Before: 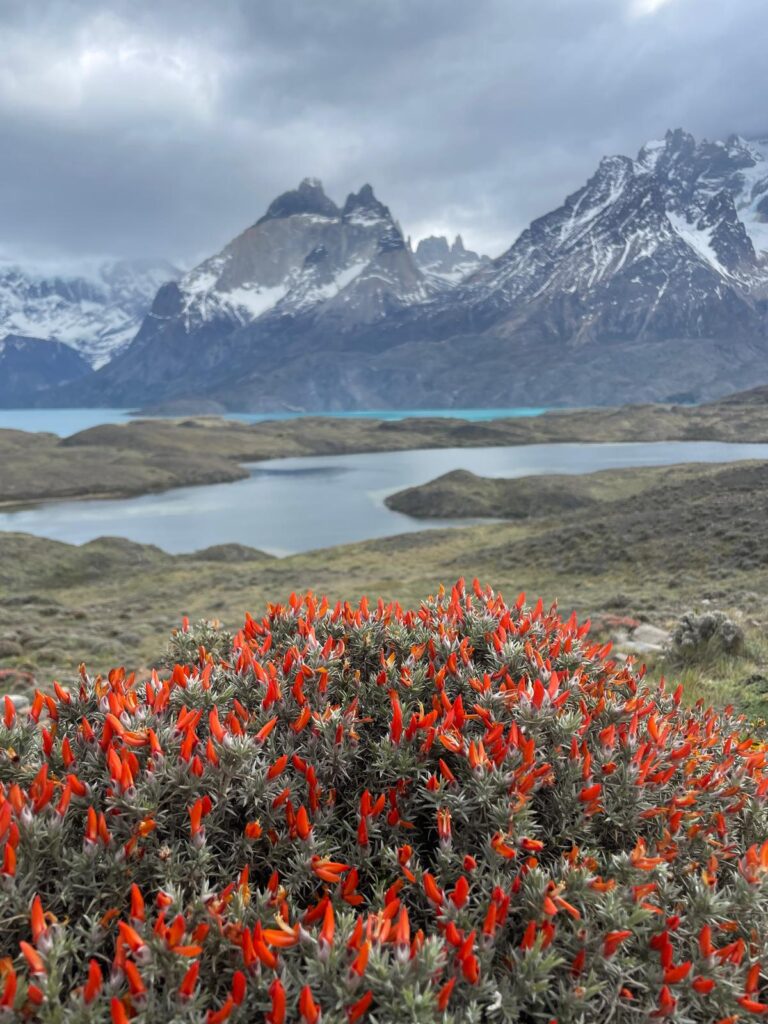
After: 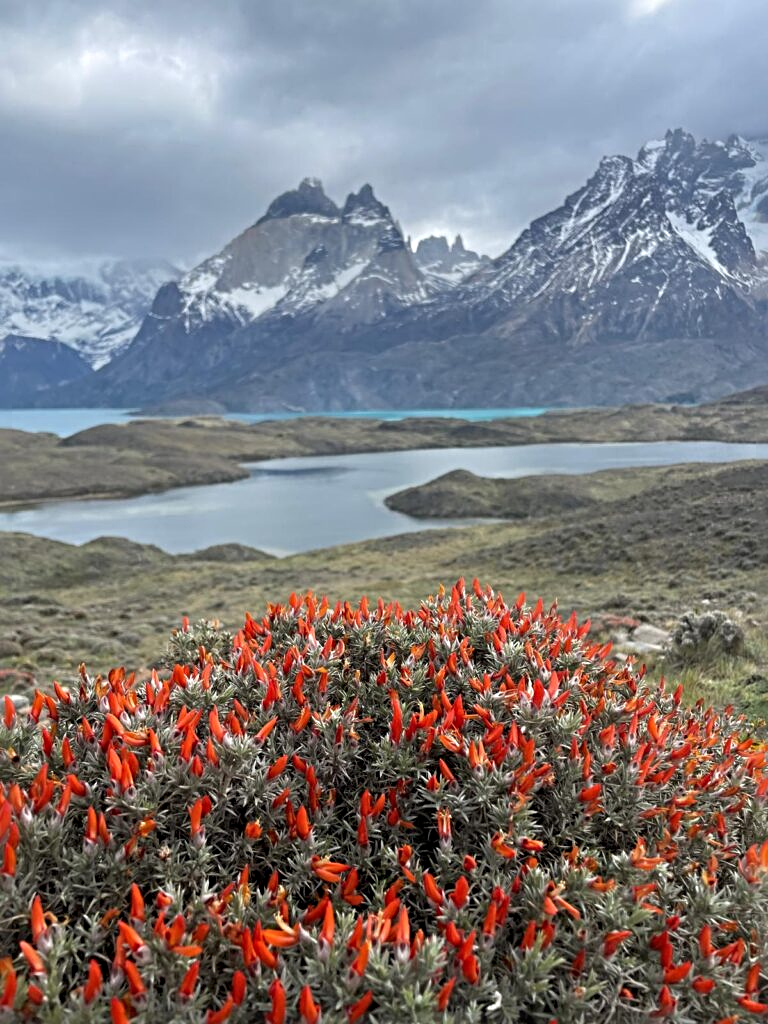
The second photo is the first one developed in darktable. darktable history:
sharpen: radius 4.868
